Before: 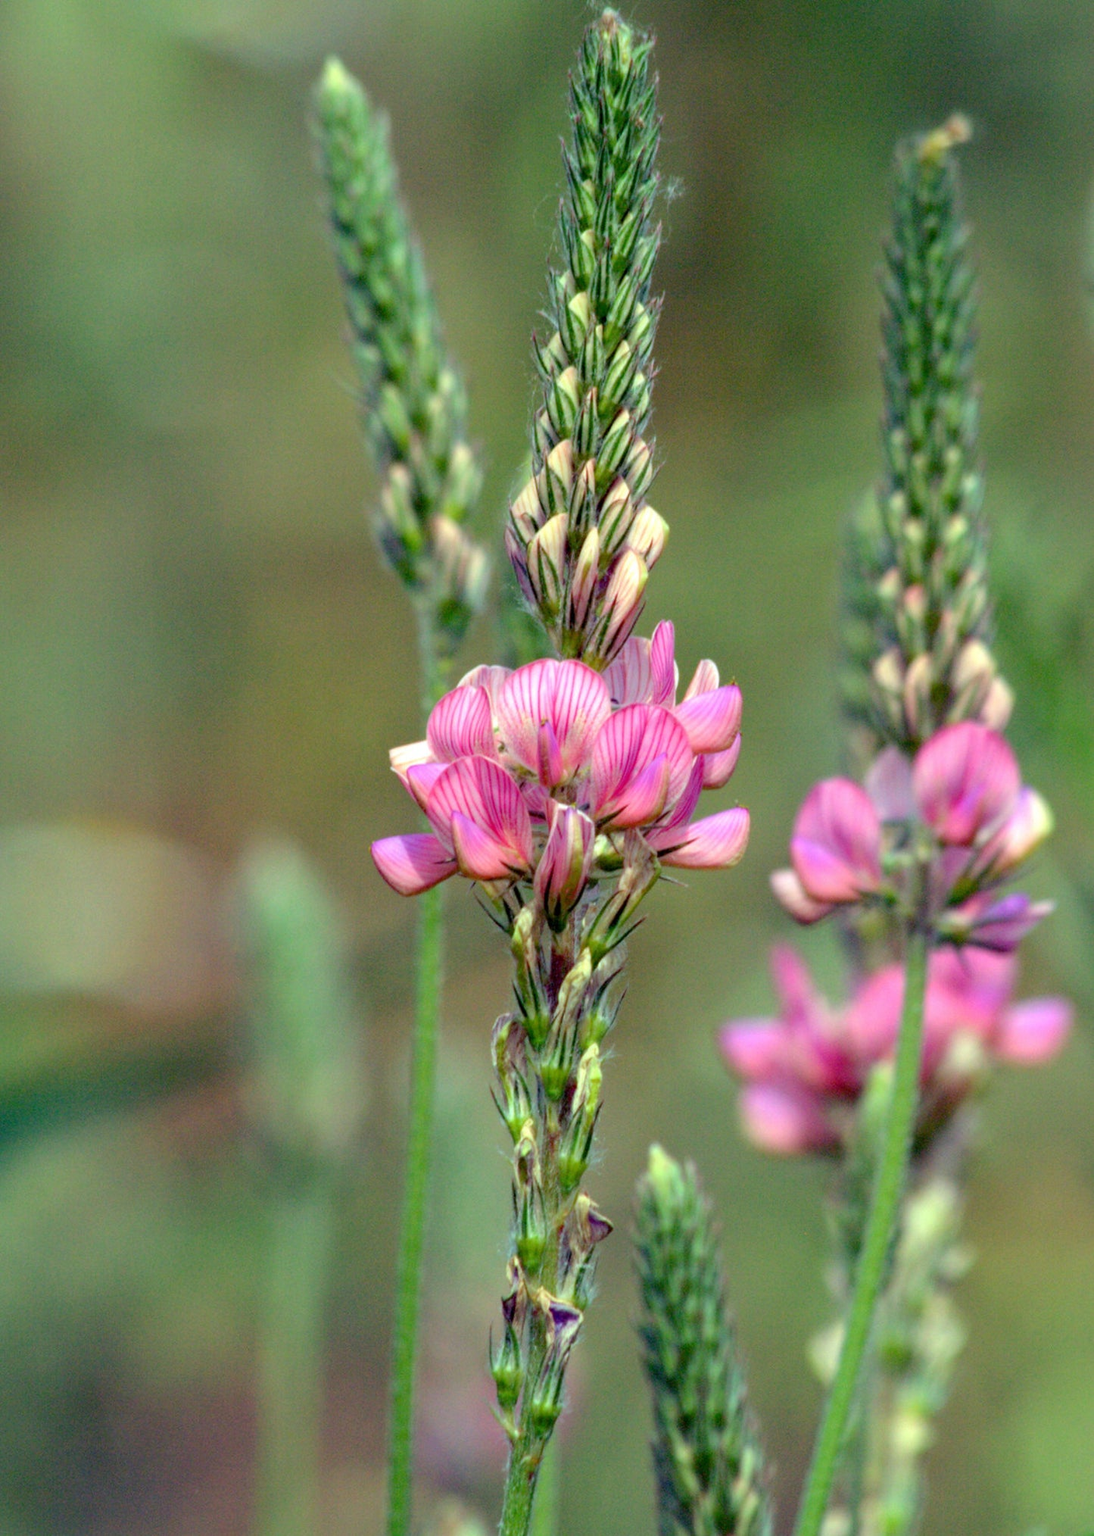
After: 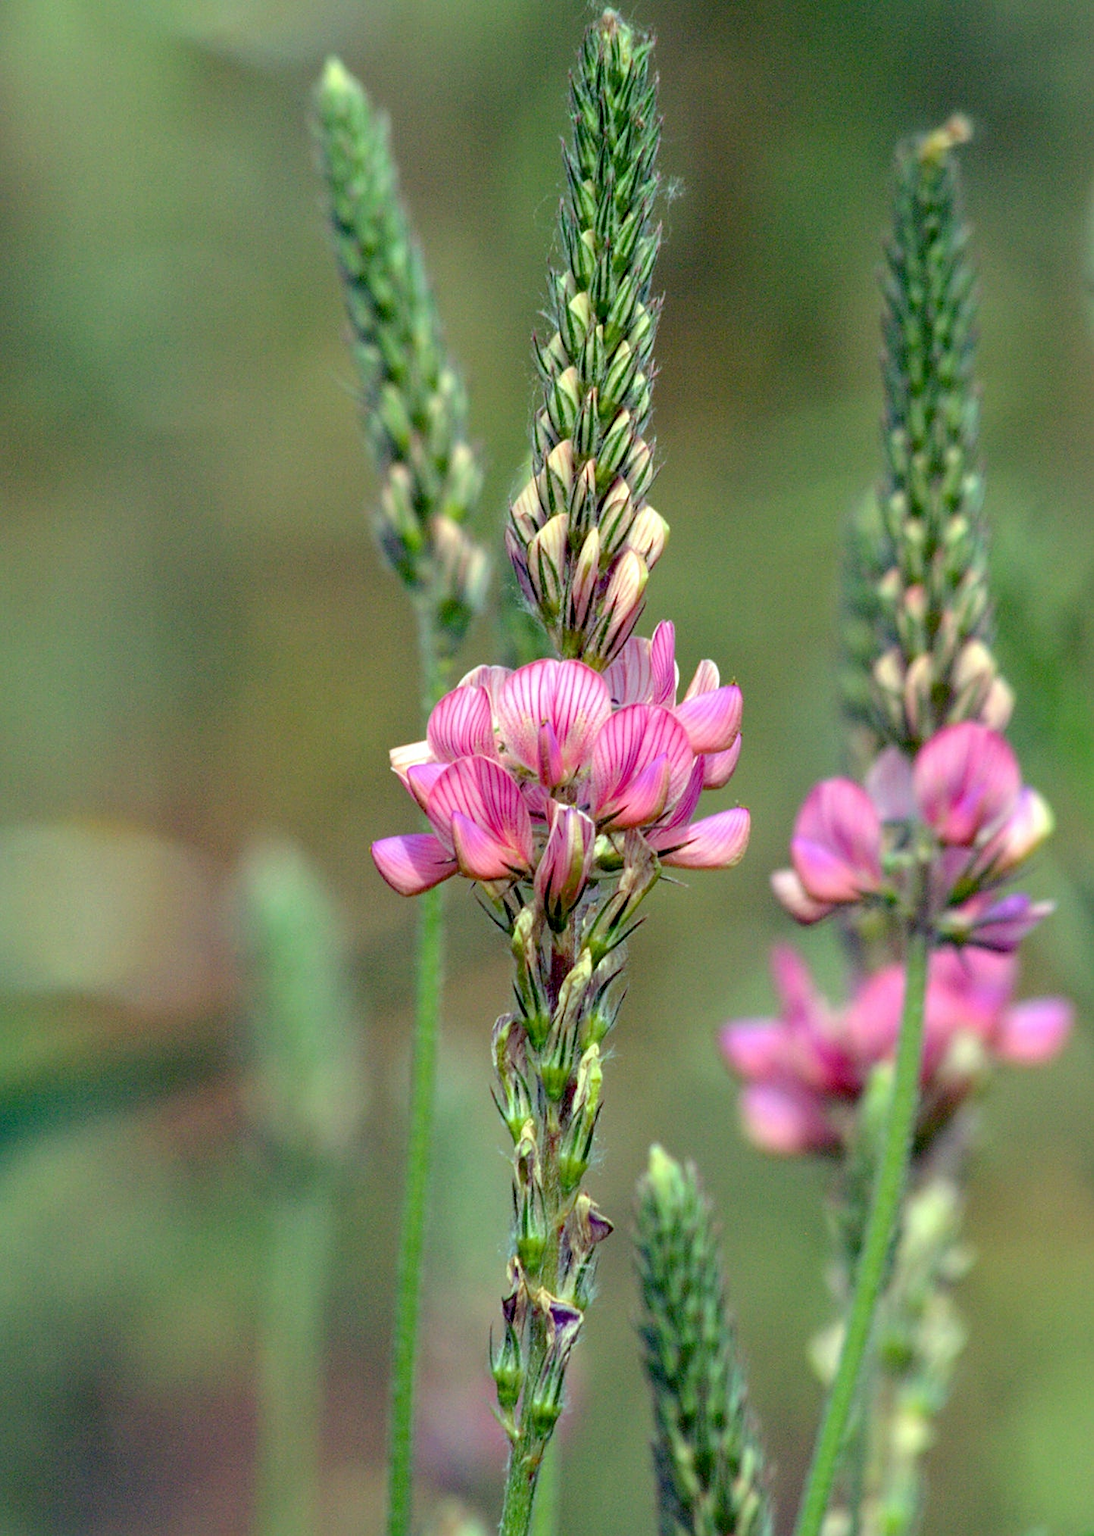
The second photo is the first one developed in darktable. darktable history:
sharpen: on, module defaults
exposure: black level correction 0.002, compensate highlight preservation false
